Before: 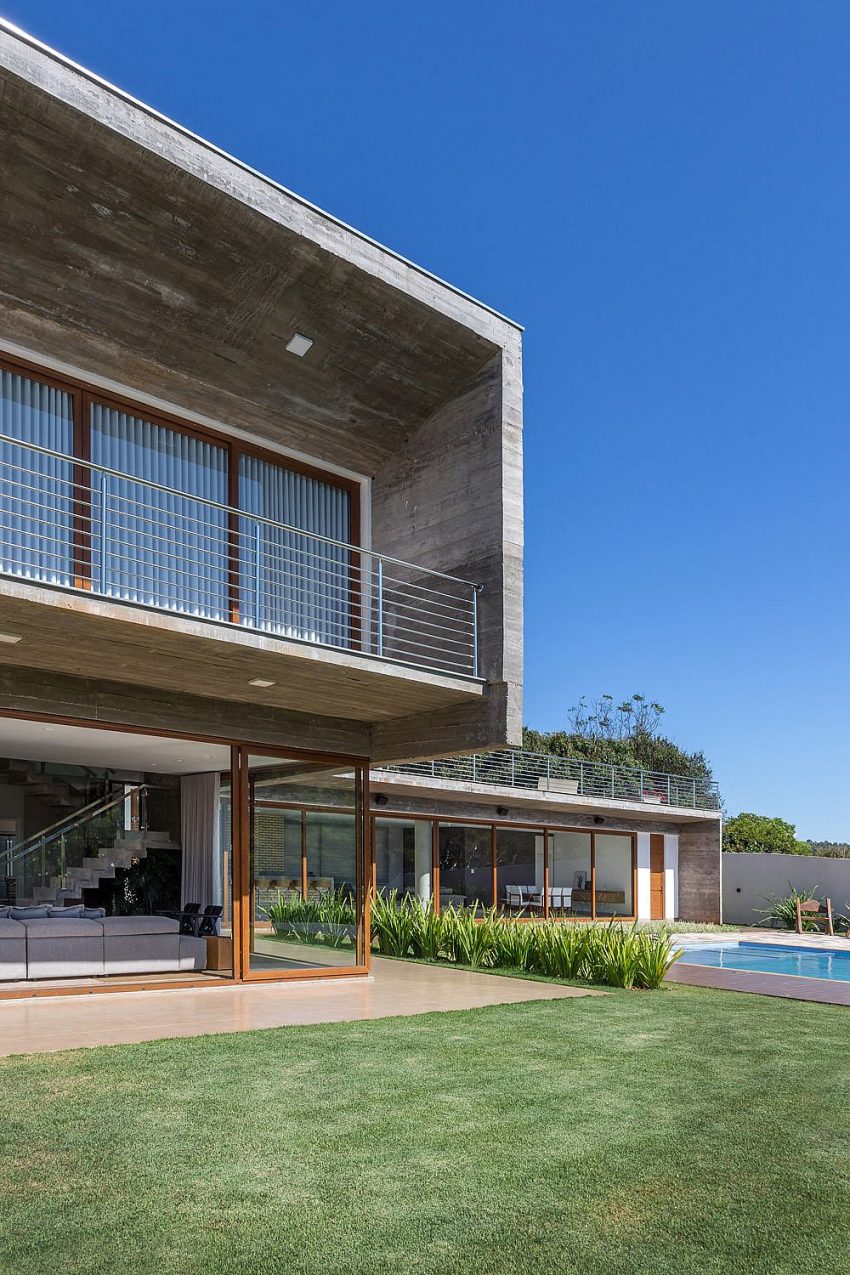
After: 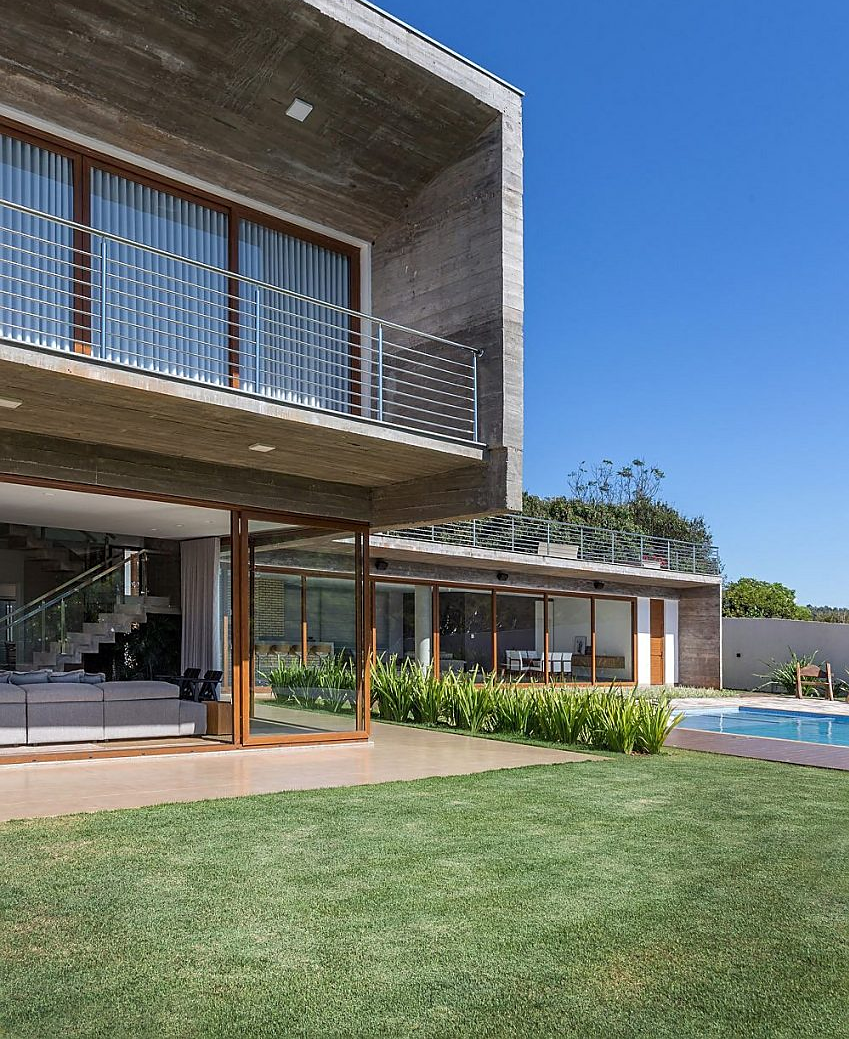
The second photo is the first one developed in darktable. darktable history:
crop and rotate: top 18.507%
sharpen: radius 1.559, amount 0.373, threshold 1.271
